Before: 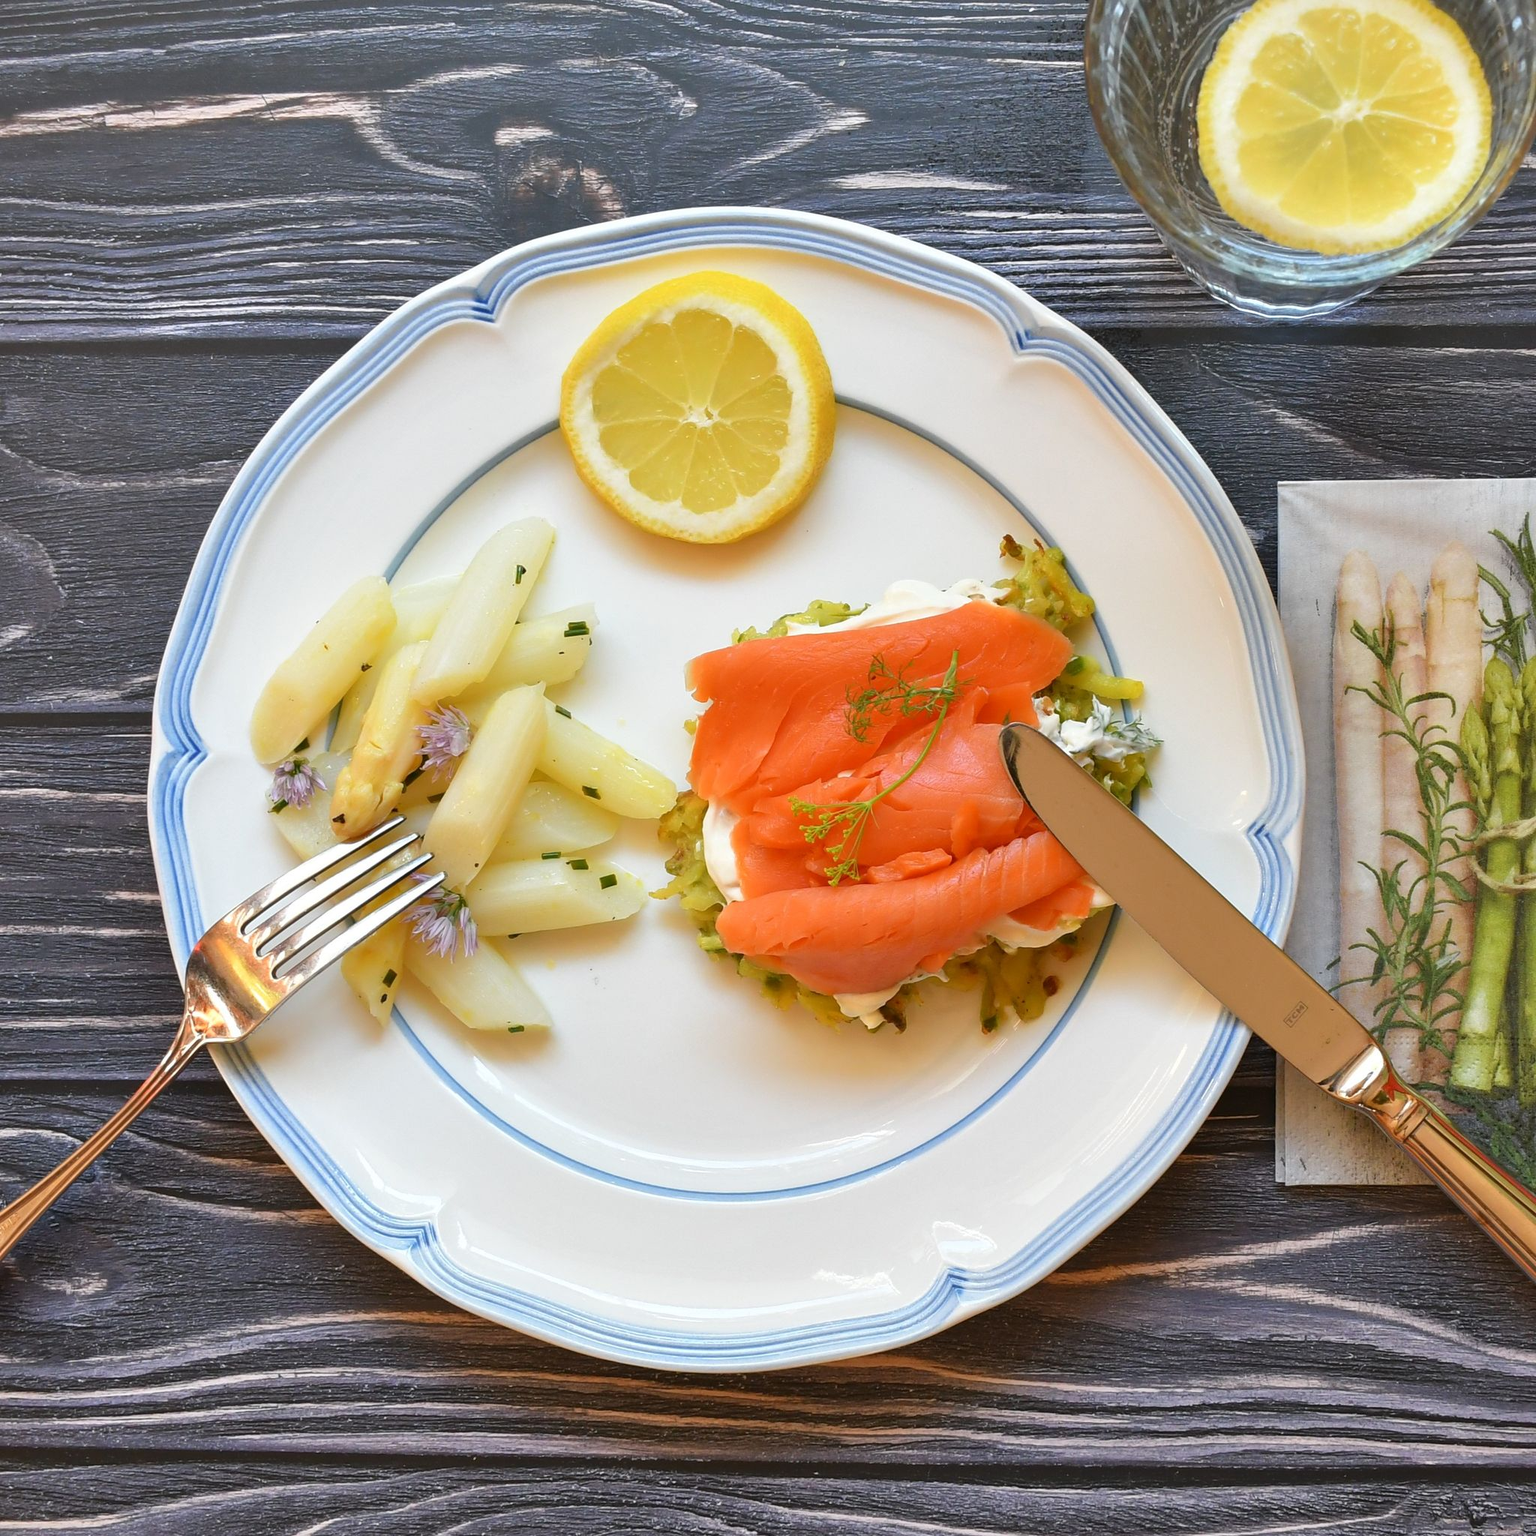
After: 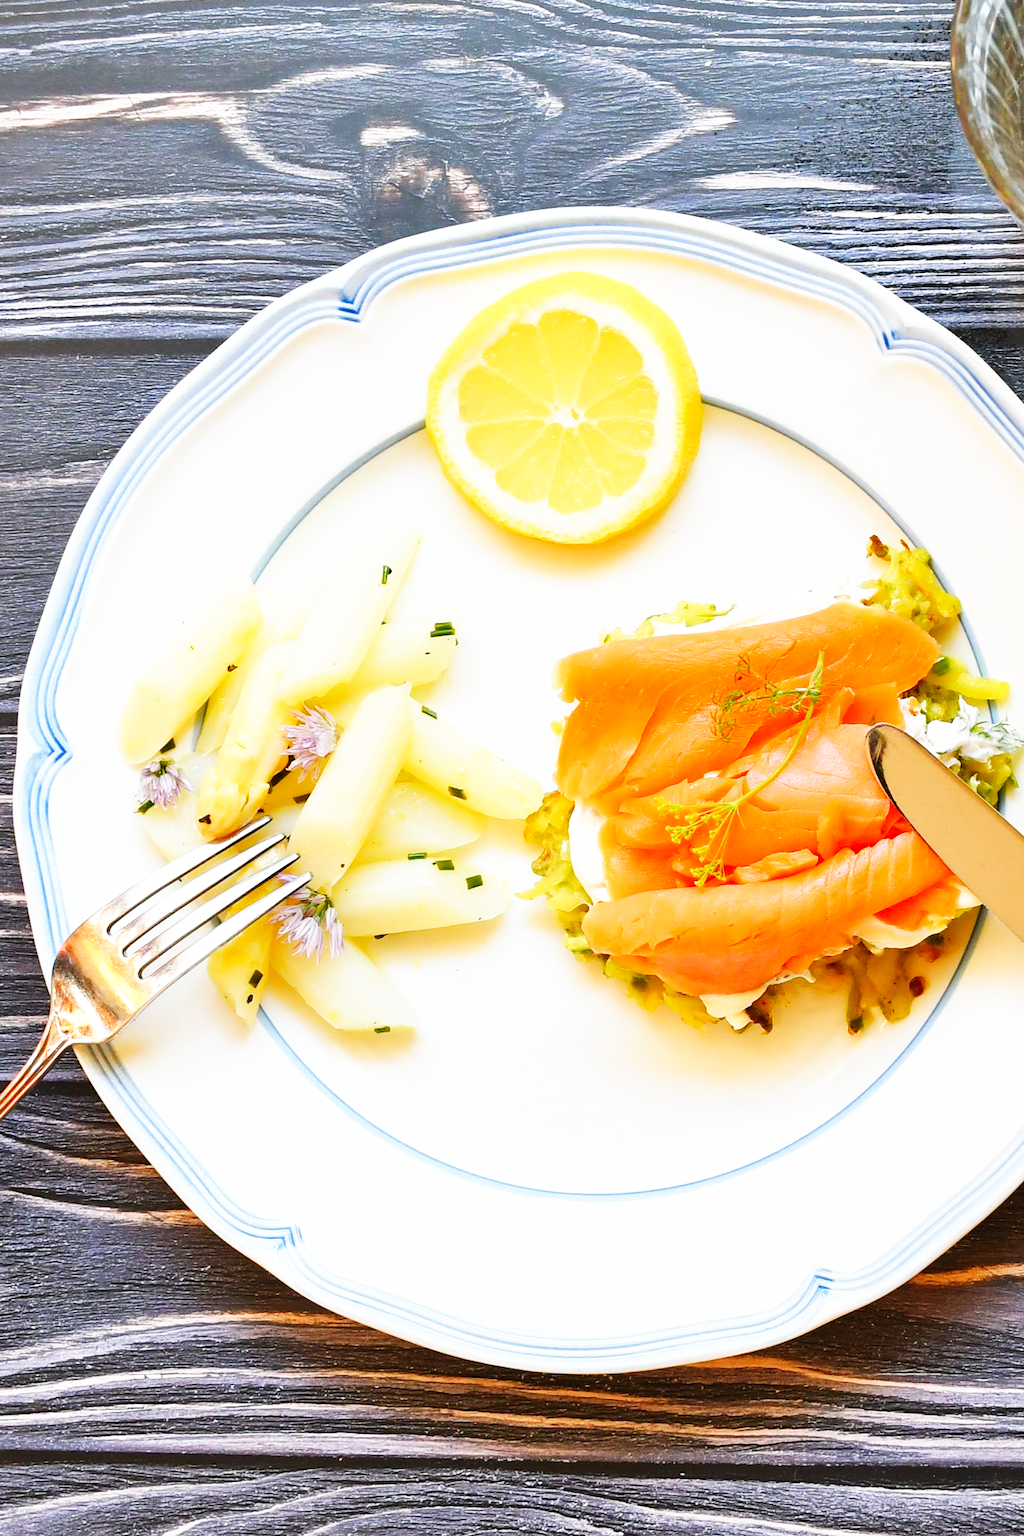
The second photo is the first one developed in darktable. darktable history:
crop and rotate: left 8.786%, right 24.548%
base curve: curves: ch0 [(0, 0) (0.007, 0.004) (0.027, 0.03) (0.046, 0.07) (0.207, 0.54) (0.442, 0.872) (0.673, 0.972) (1, 1)], preserve colors none
